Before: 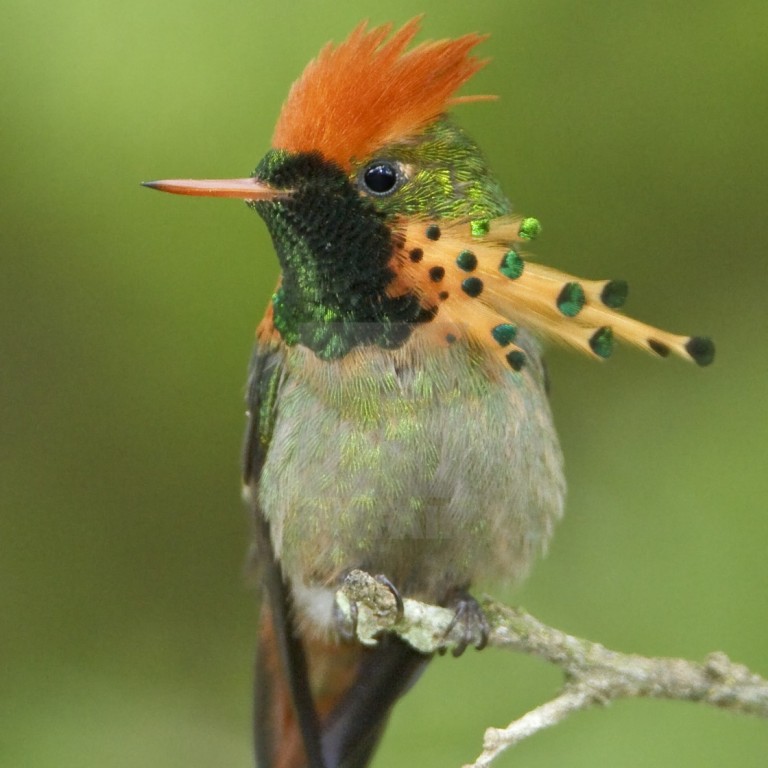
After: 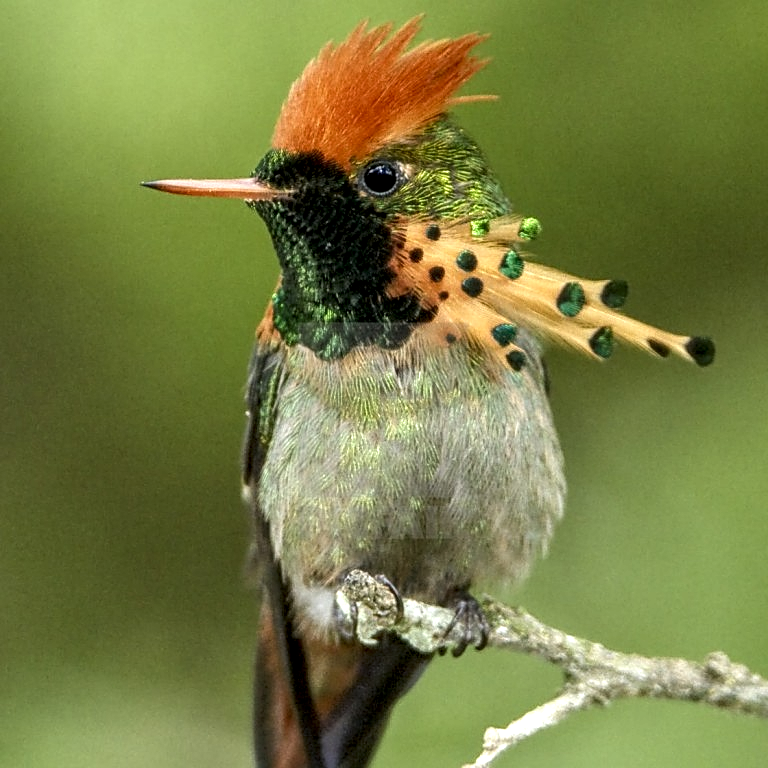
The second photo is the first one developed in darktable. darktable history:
local contrast: highlights 0%, shadows 0%, detail 182%
sharpen: on, module defaults
